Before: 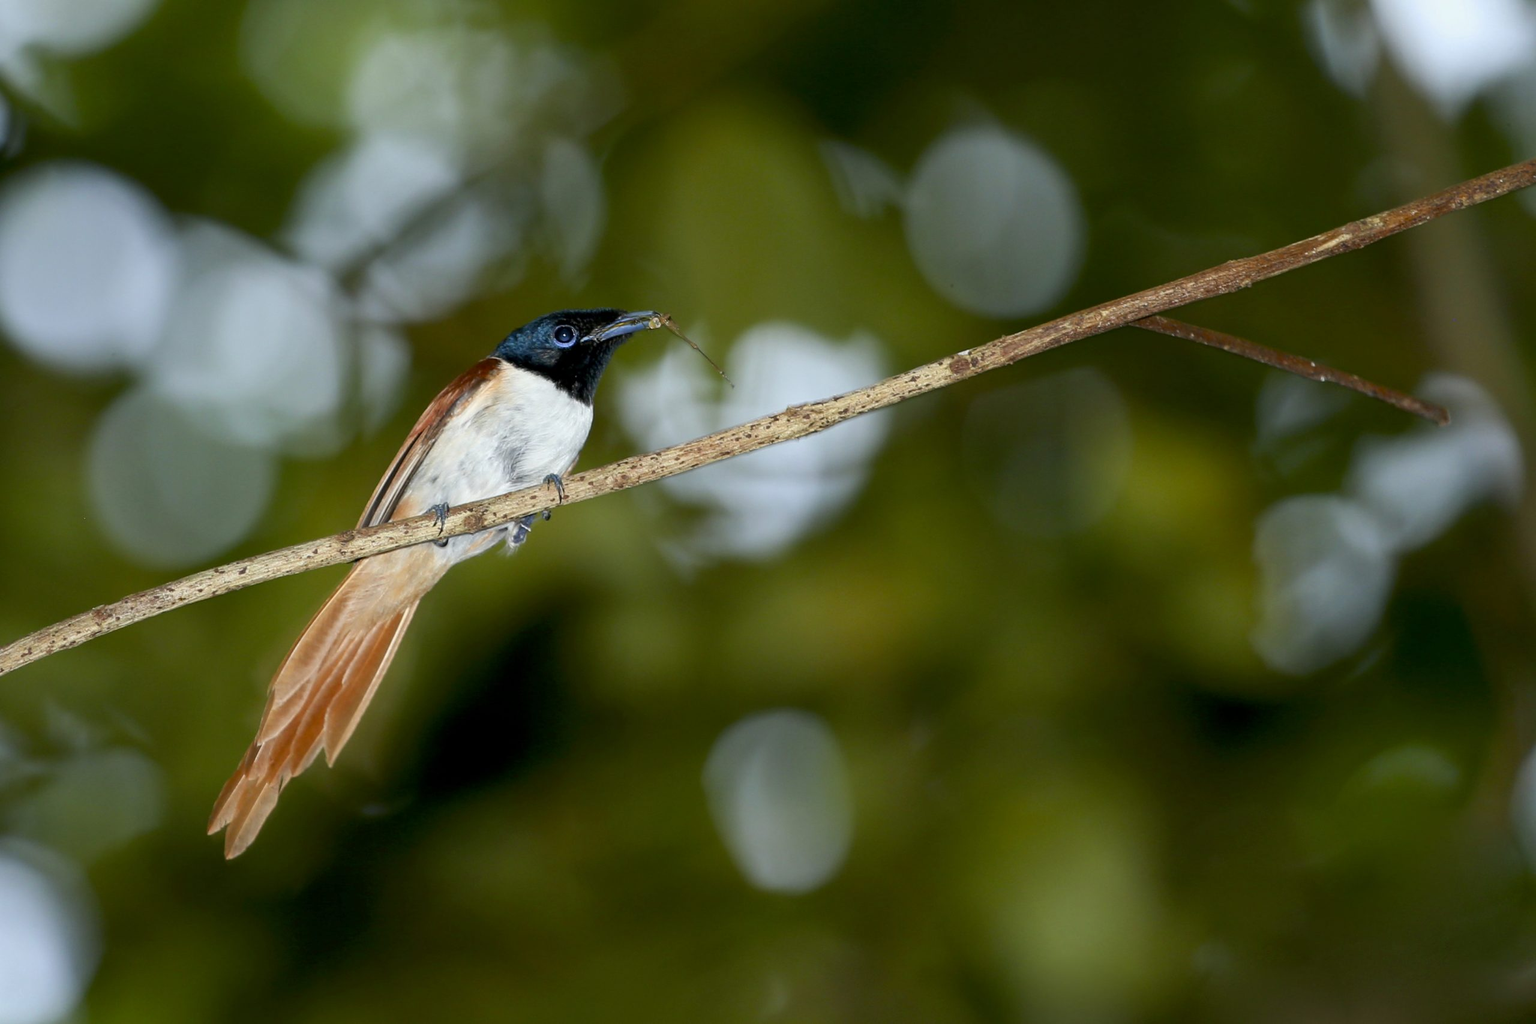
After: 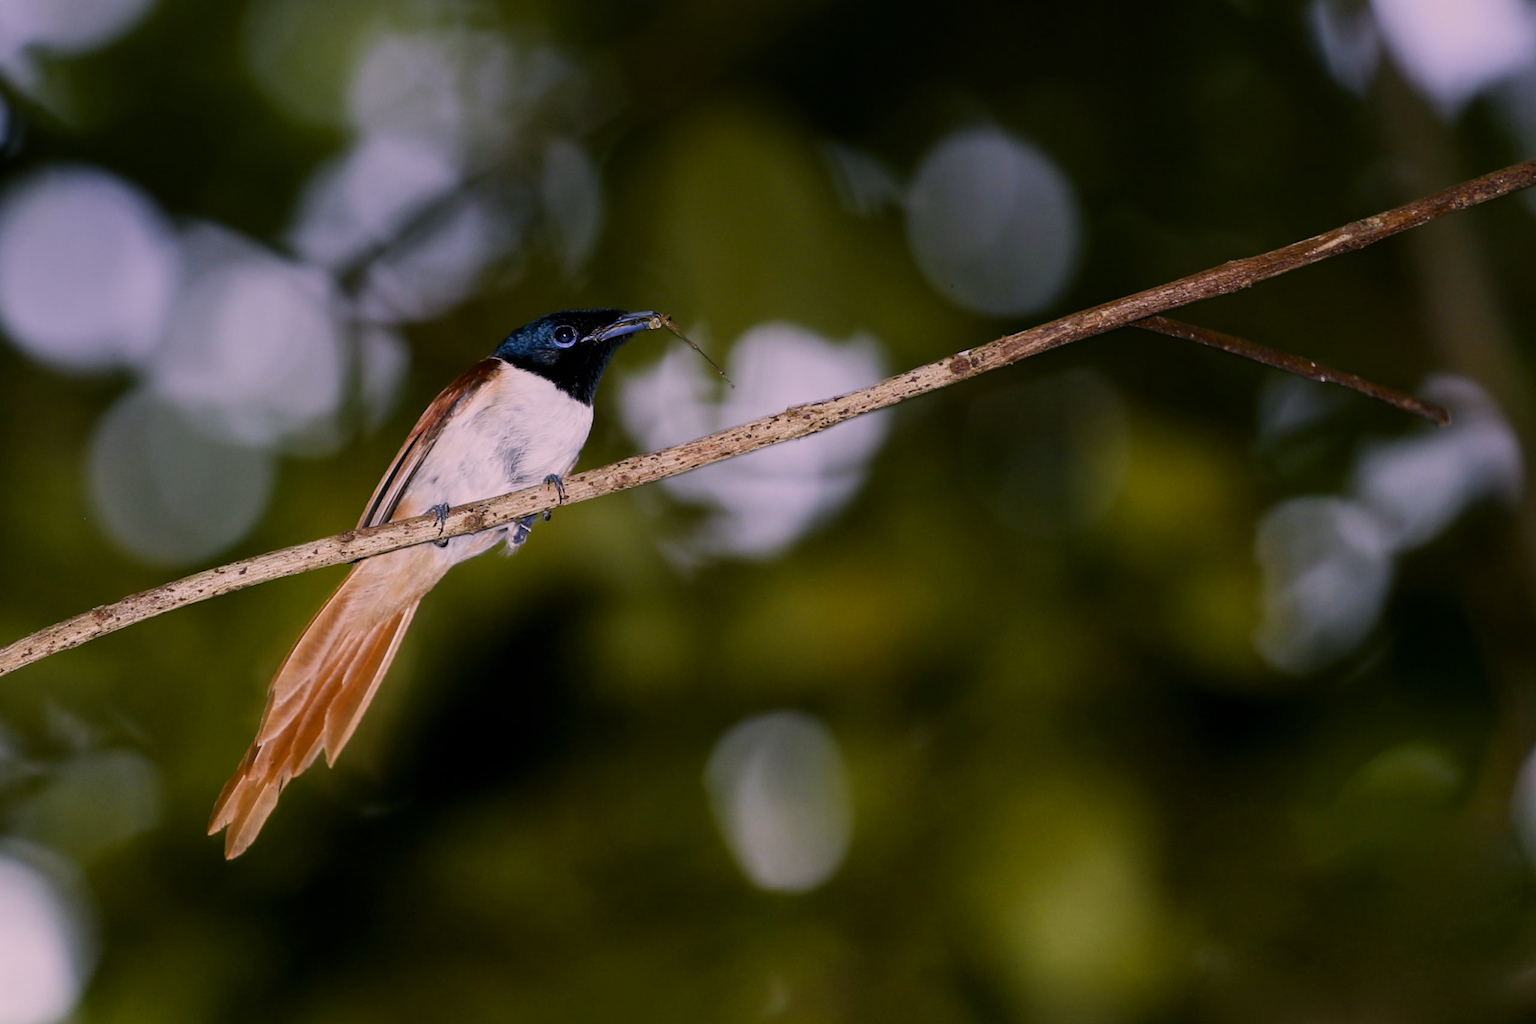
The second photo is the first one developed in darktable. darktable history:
graduated density: hue 238.83°, saturation 50%
contrast brightness saturation: saturation -0.05
sigmoid: on, module defaults
color correction: highlights a* 14.52, highlights b* 4.84
